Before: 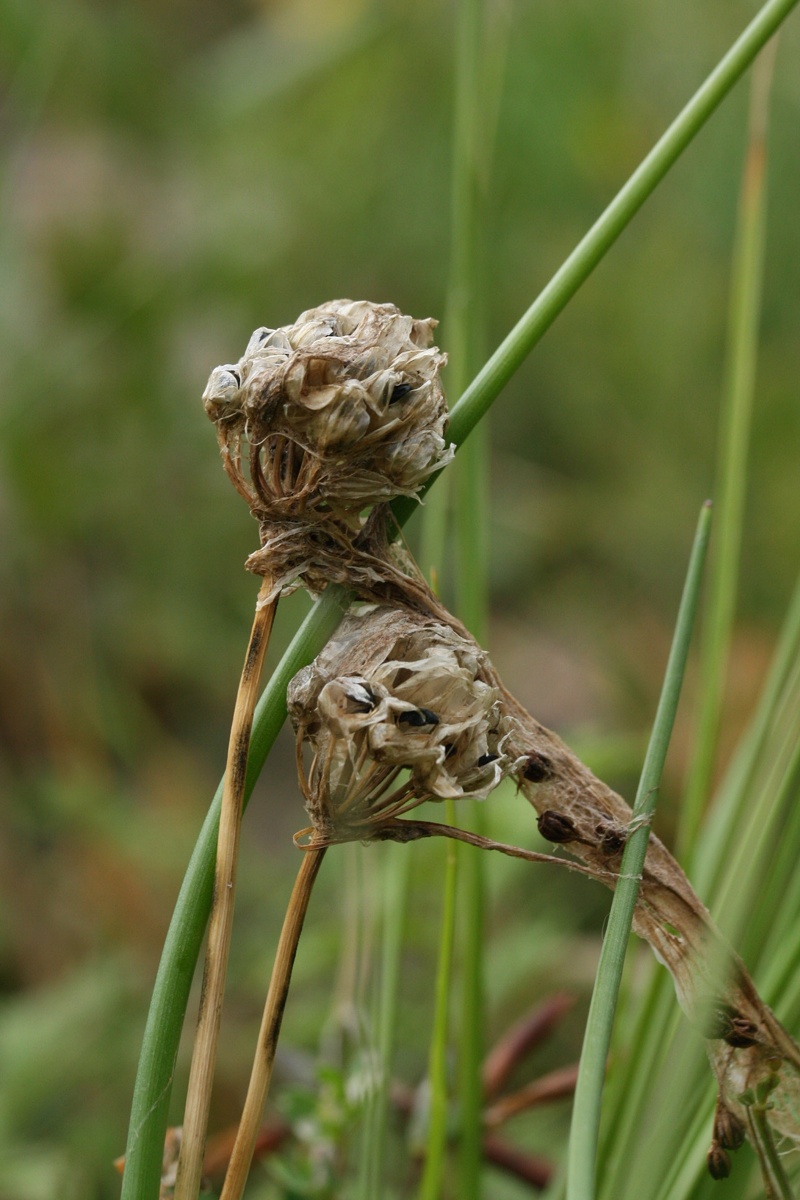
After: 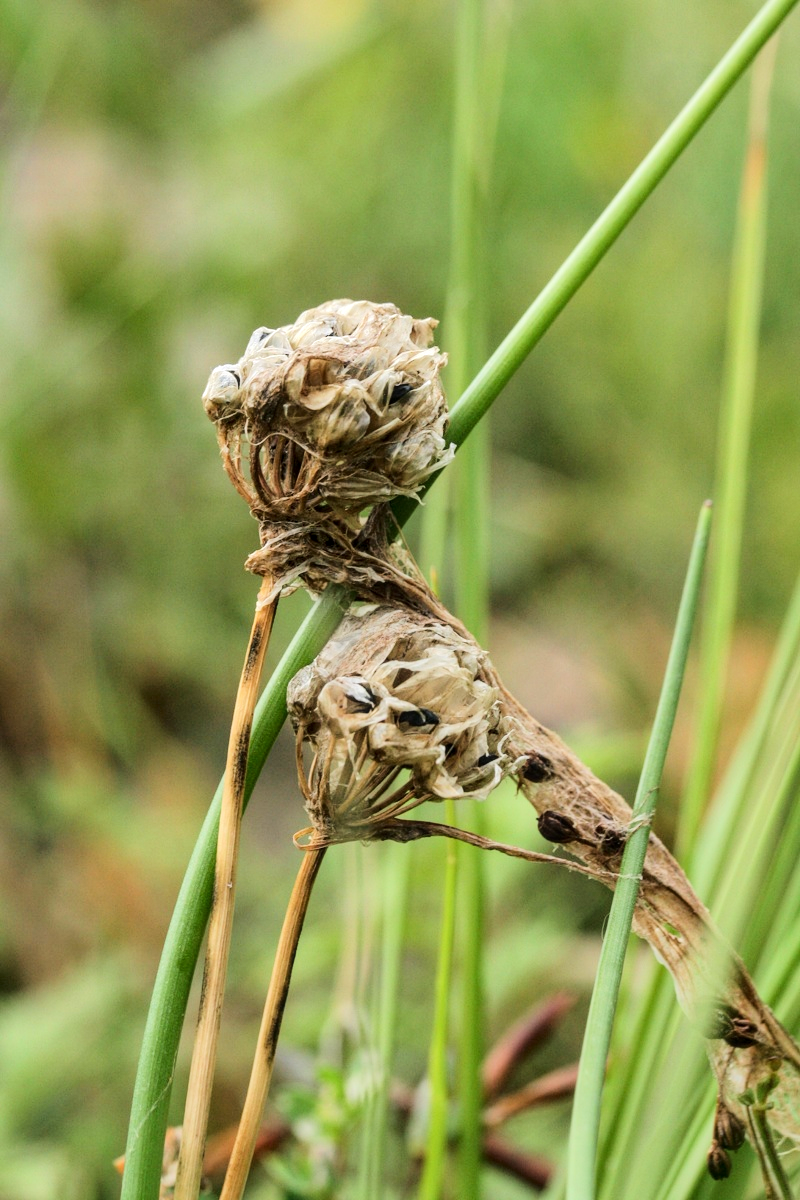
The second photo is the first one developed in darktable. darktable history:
tone equalizer: -7 EV 0.152 EV, -6 EV 0.576 EV, -5 EV 1.16 EV, -4 EV 1.32 EV, -3 EV 1.14 EV, -2 EV 0.6 EV, -1 EV 0.152 EV, edges refinement/feathering 500, mask exposure compensation -1.57 EV, preserve details no
local contrast: on, module defaults
